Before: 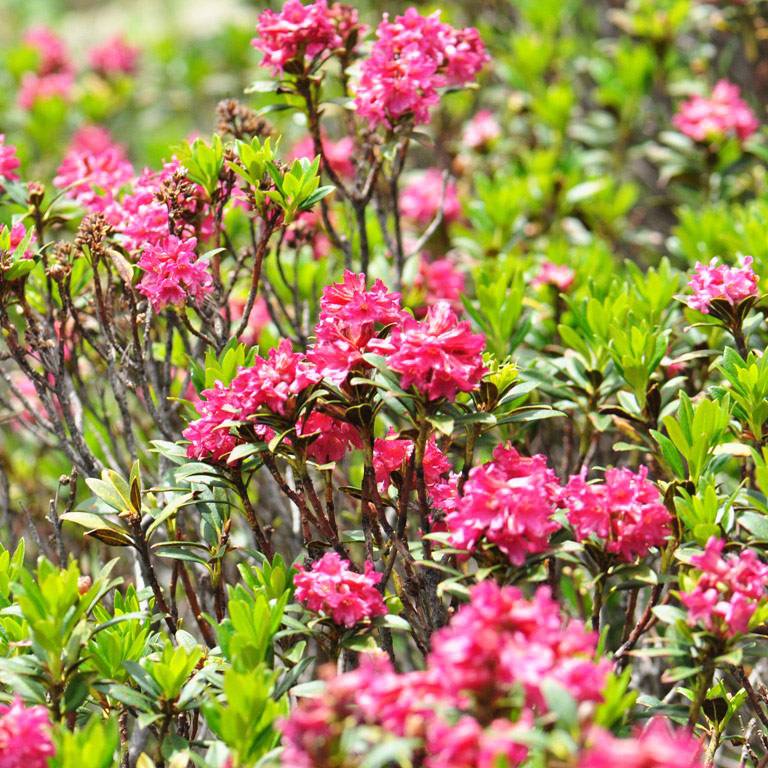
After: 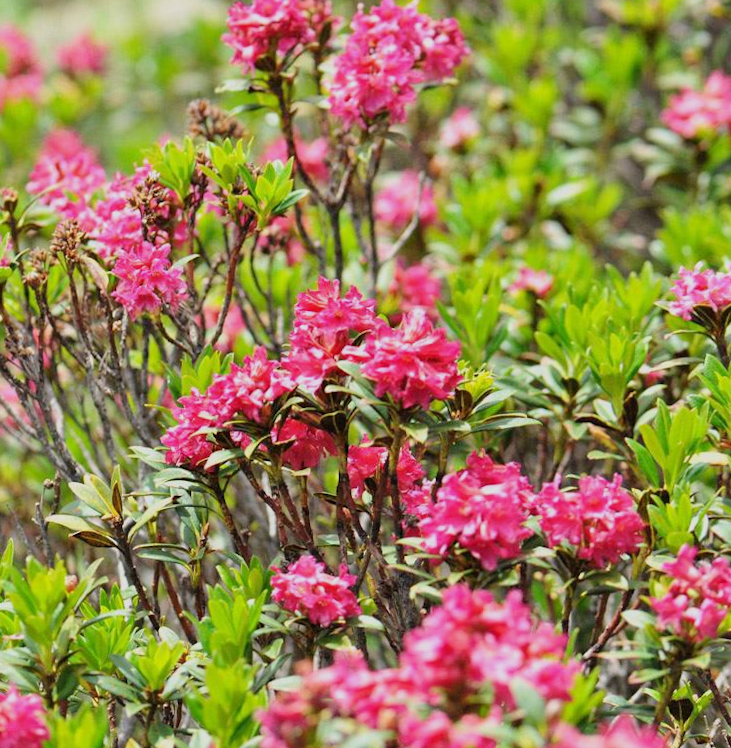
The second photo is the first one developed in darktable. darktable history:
filmic rgb: black relative exposure -15 EV, white relative exposure 3 EV, threshold 6 EV, target black luminance 0%, hardness 9.27, latitude 99%, contrast 0.912, shadows ↔ highlights balance 0.505%, add noise in highlights 0, color science v3 (2019), use custom middle-gray values true, iterations of high-quality reconstruction 0, contrast in highlights soft, enable highlight reconstruction true
rotate and perspective: rotation 0.074°, lens shift (vertical) 0.096, lens shift (horizontal) -0.041, crop left 0.043, crop right 0.952, crop top 0.024, crop bottom 0.979
